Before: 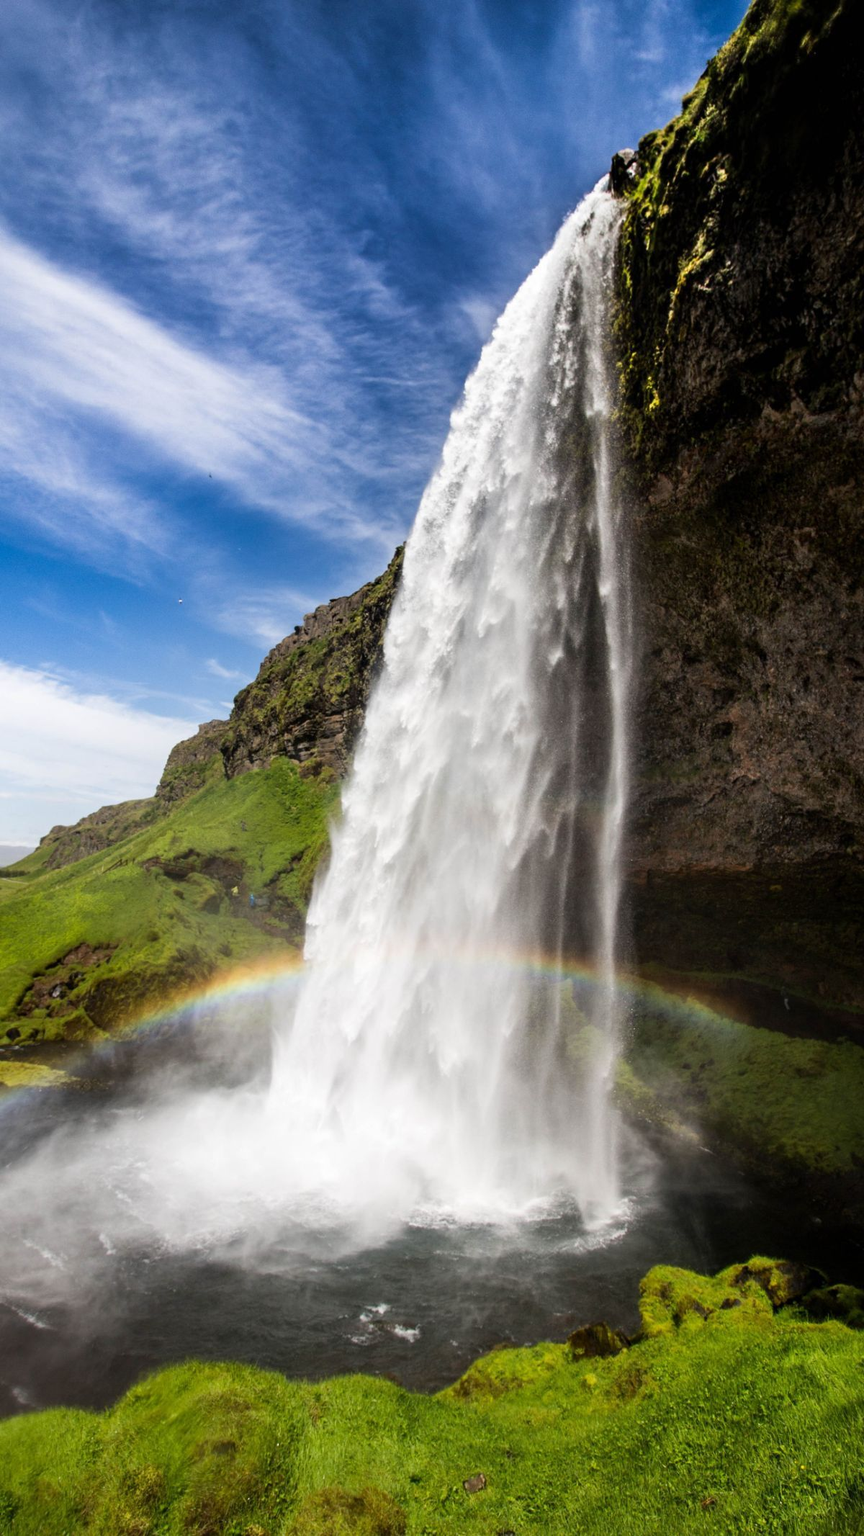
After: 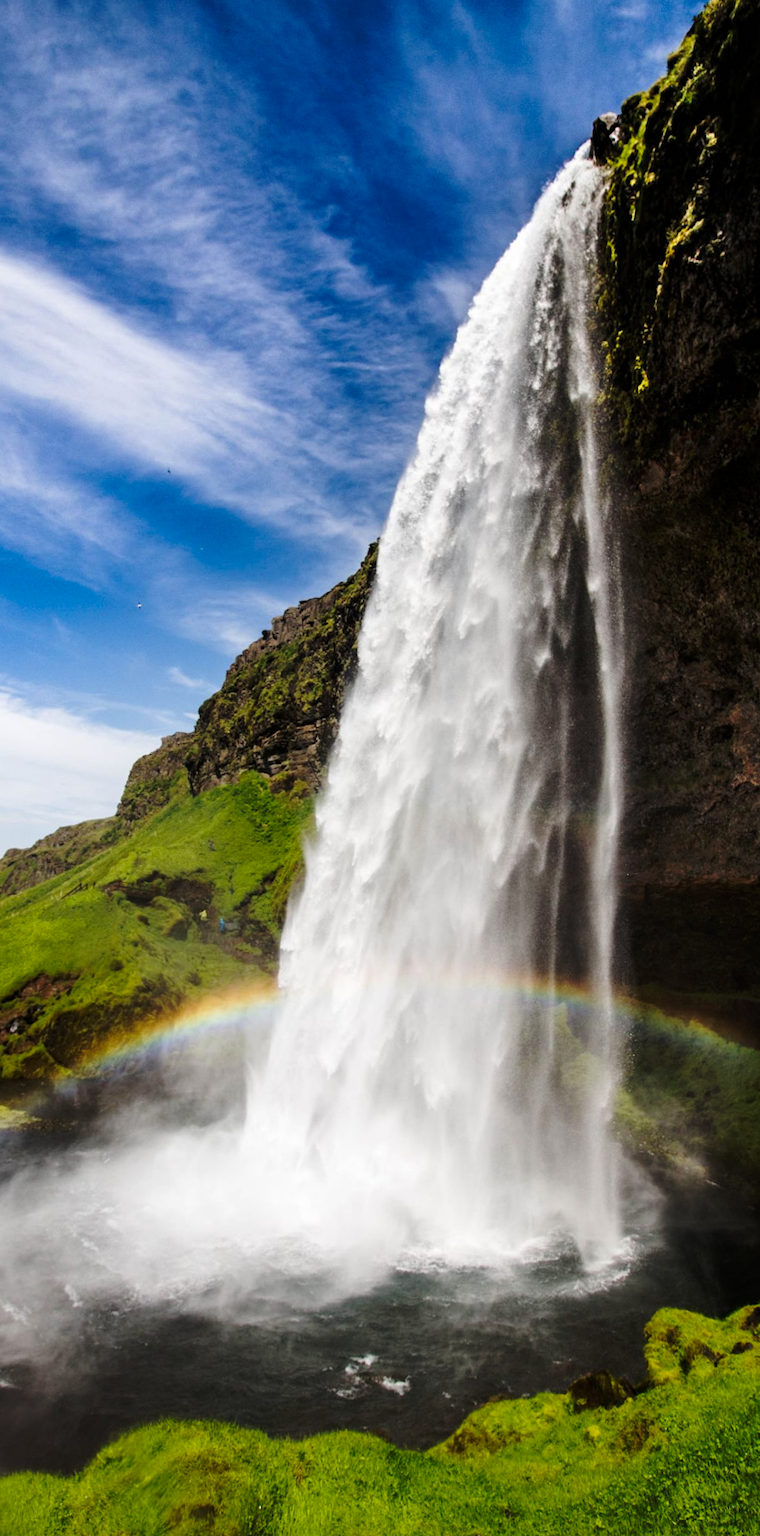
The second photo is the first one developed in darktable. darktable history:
crop and rotate: angle 1.03°, left 4.132%, top 1.165%, right 11.087%, bottom 2.505%
base curve: curves: ch0 [(0, 0) (0.073, 0.04) (0.157, 0.139) (0.492, 0.492) (0.758, 0.758) (1, 1)], preserve colors none
